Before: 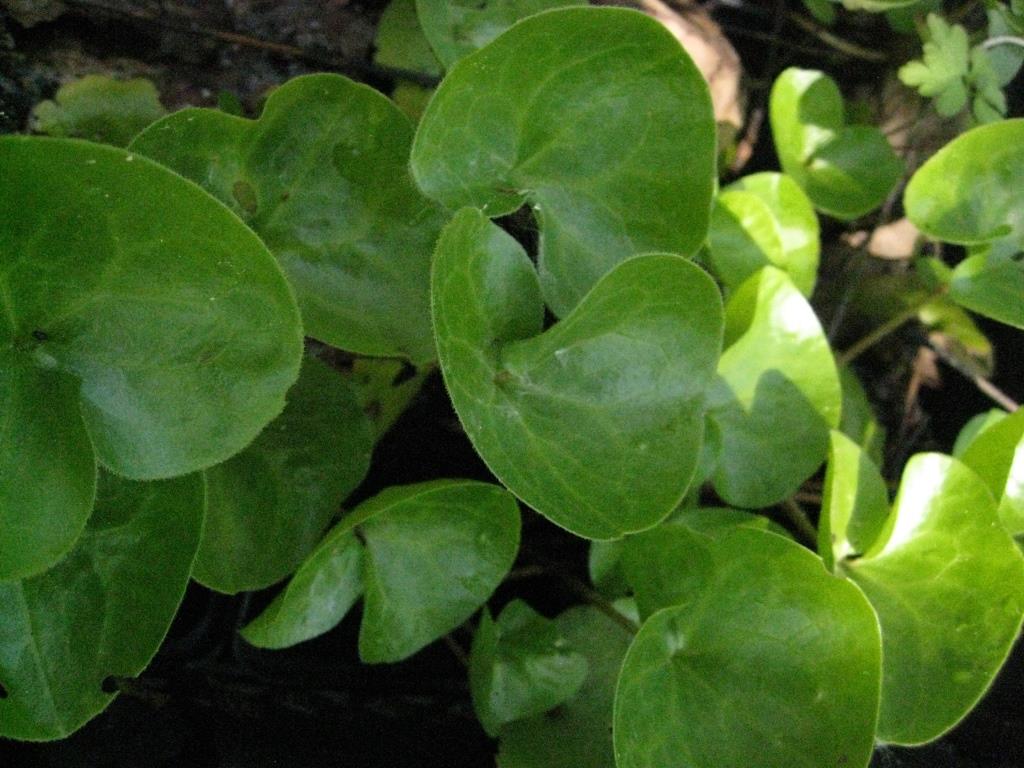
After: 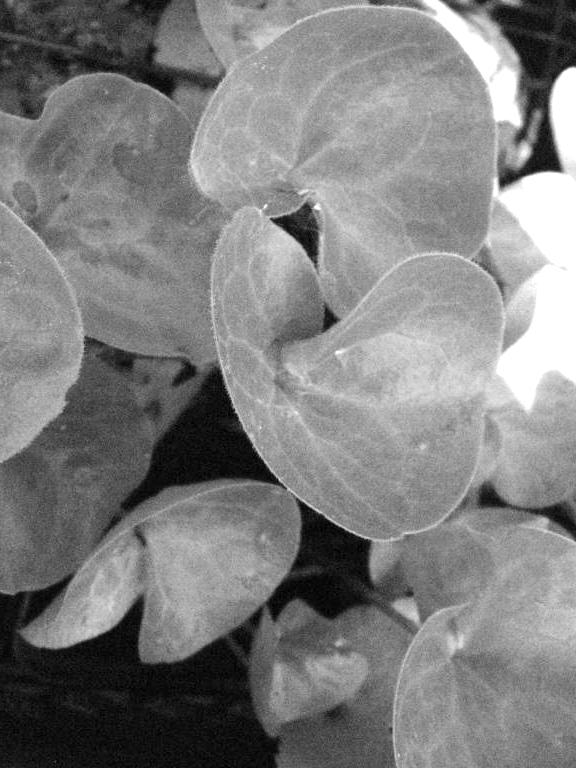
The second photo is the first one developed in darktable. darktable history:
crop: left 21.496%, right 22.254%
monochrome: a -6.99, b 35.61, size 1.4
exposure: black level correction 0, exposure 0.6 EV, compensate exposure bias true, compensate highlight preservation false
